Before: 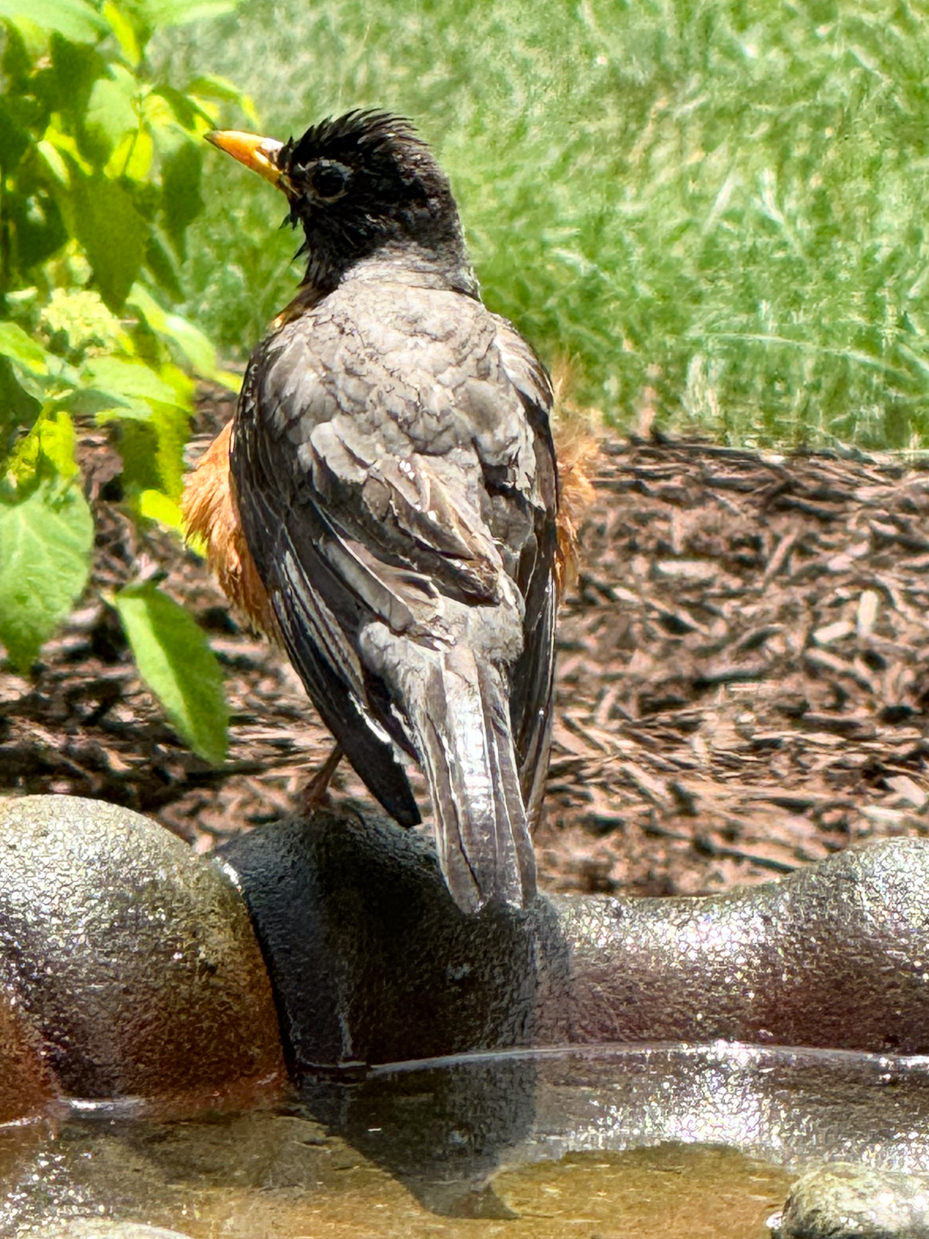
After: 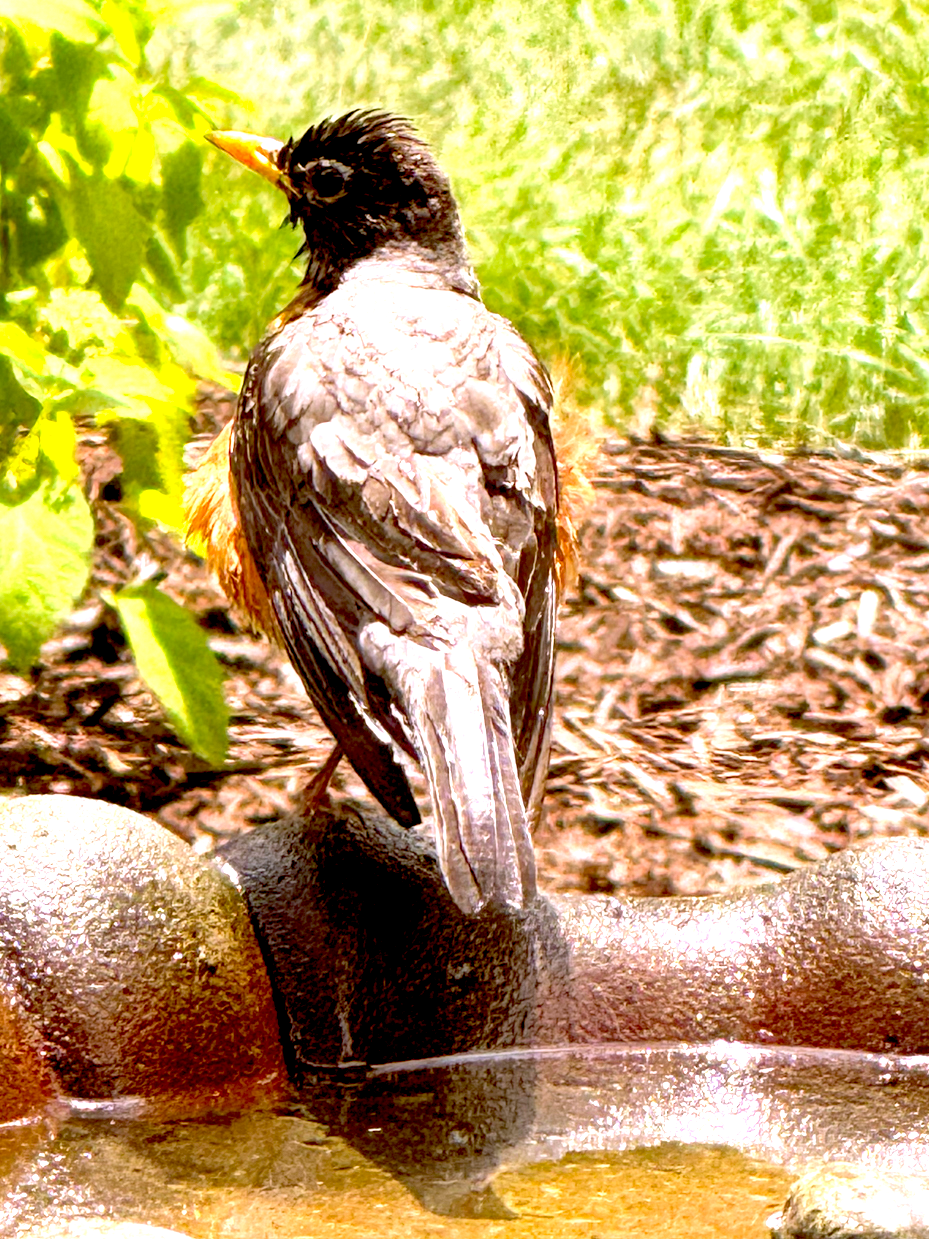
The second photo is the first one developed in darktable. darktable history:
color balance: lift [1, 1.011, 0.999, 0.989], gamma [1.109, 1.045, 1.039, 0.955], gain [0.917, 0.936, 0.952, 1.064], contrast 2.32%, contrast fulcrum 19%, output saturation 101%
exposure: black level correction 0.01, exposure 1 EV, compensate highlight preservation false
white balance: red 0.986, blue 1.01
color correction: highlights a* 14.52, highlights b* 4.84
contrast brightness saturation: saturation 0.18
